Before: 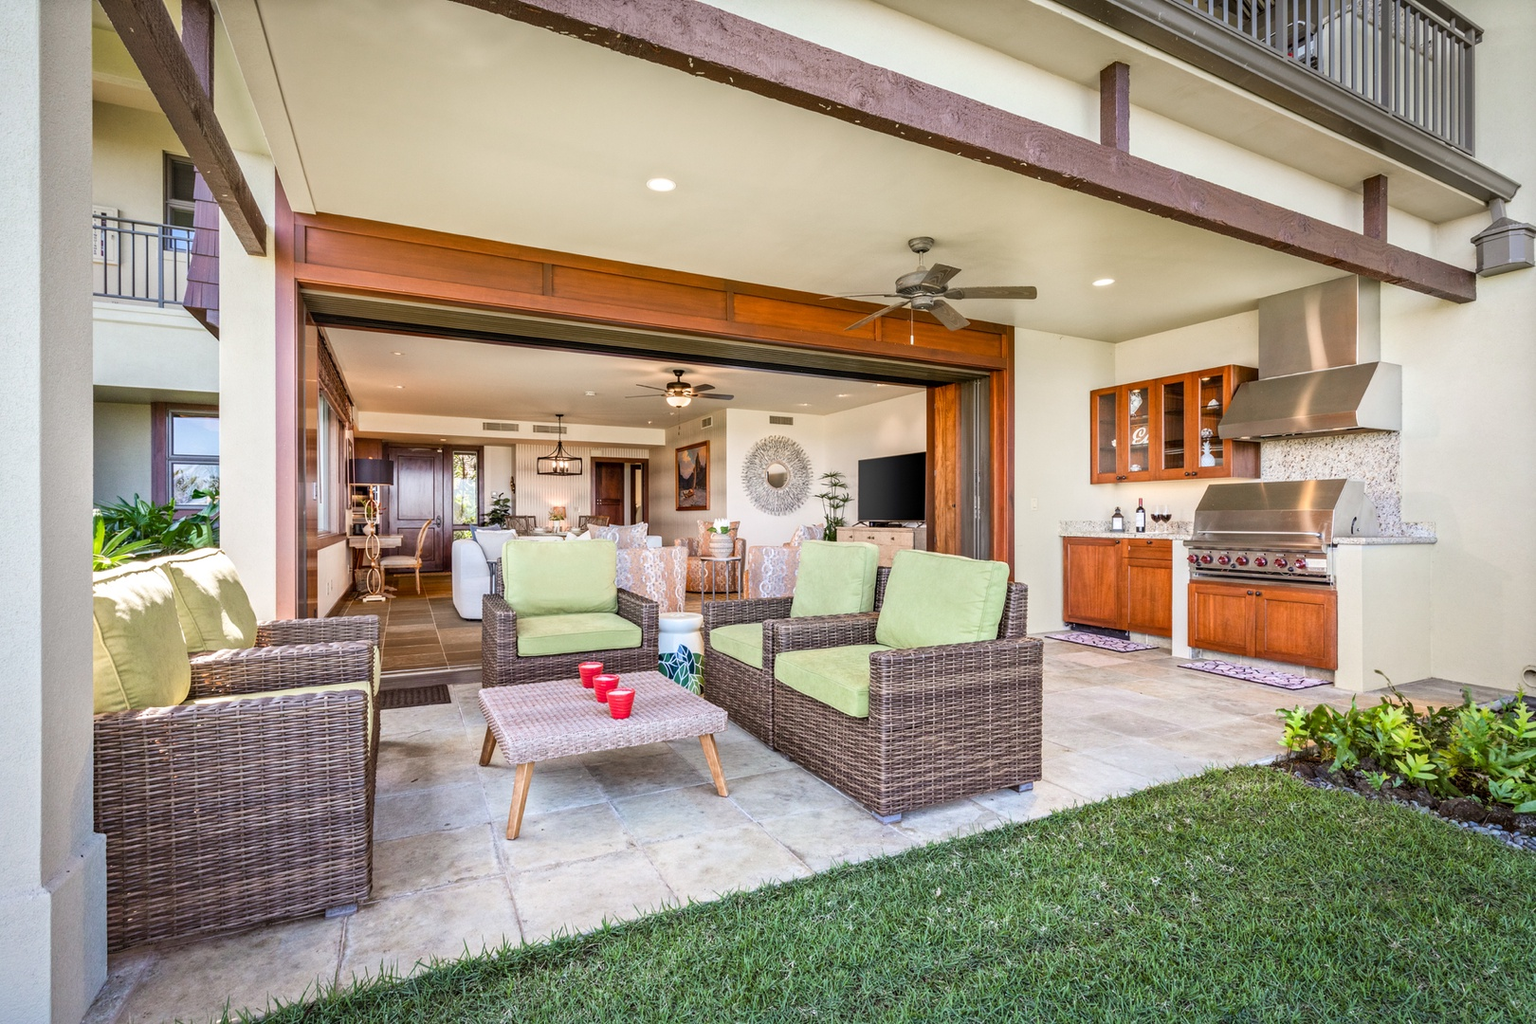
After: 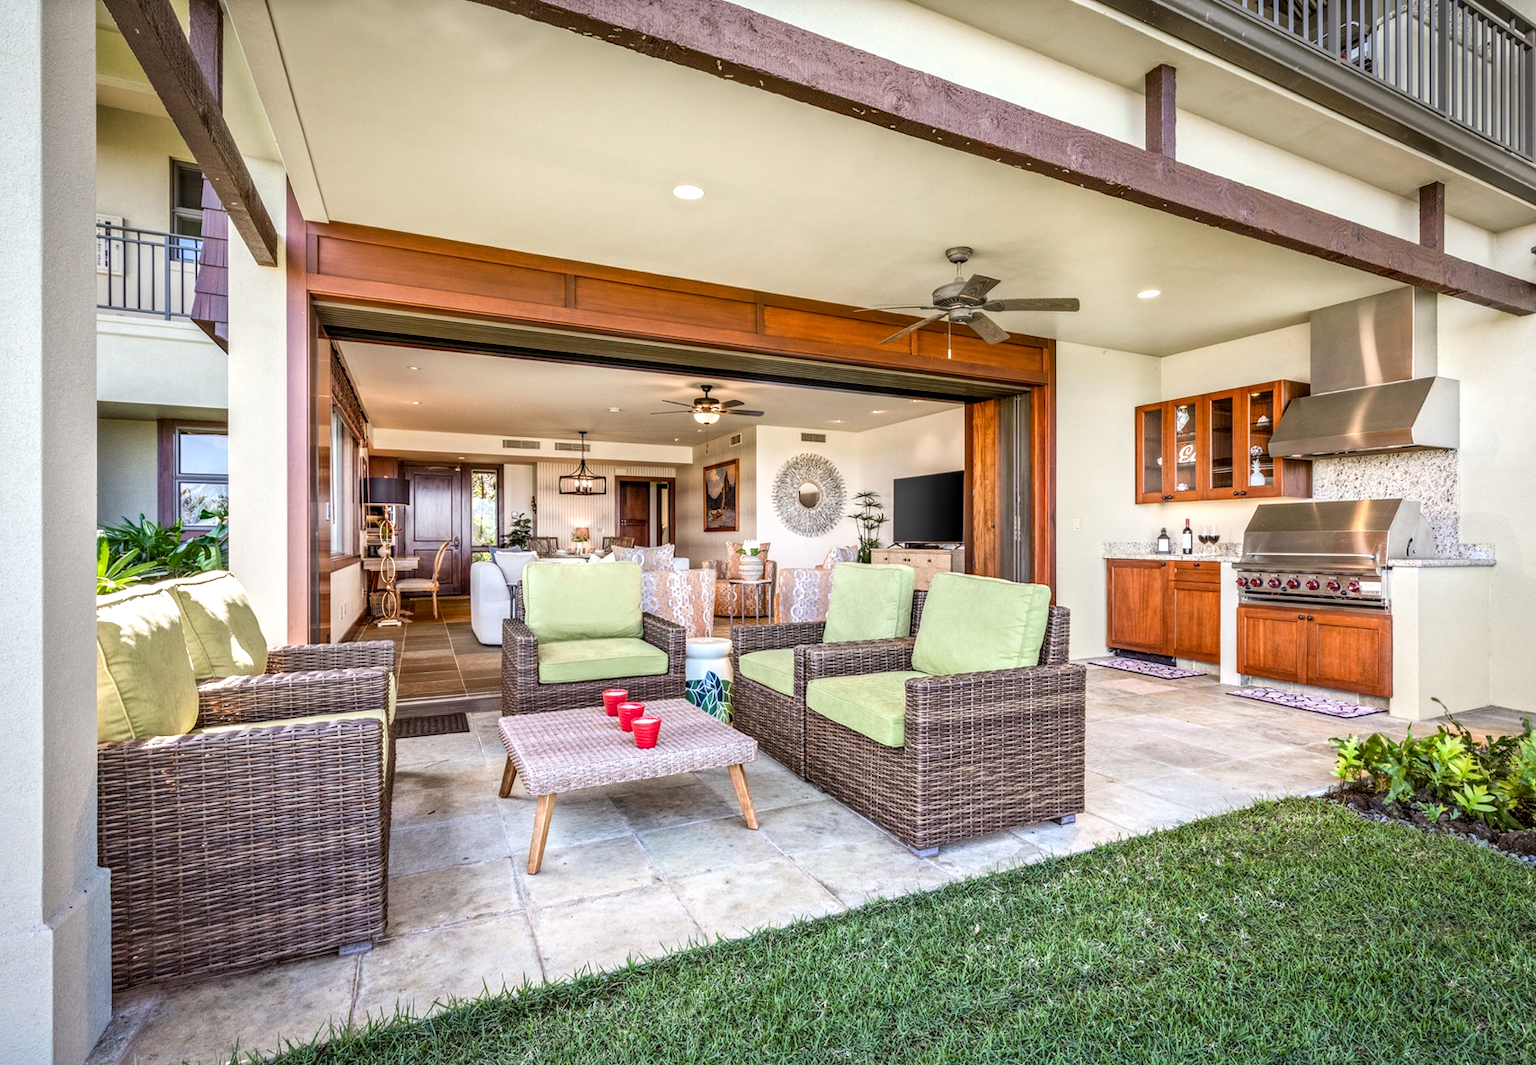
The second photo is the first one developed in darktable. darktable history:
local contrast: detail 130%
exposure: exposure 0.127 EV, compensate highlight preservation false
crop: right 3.838%, bottom 0.041%
